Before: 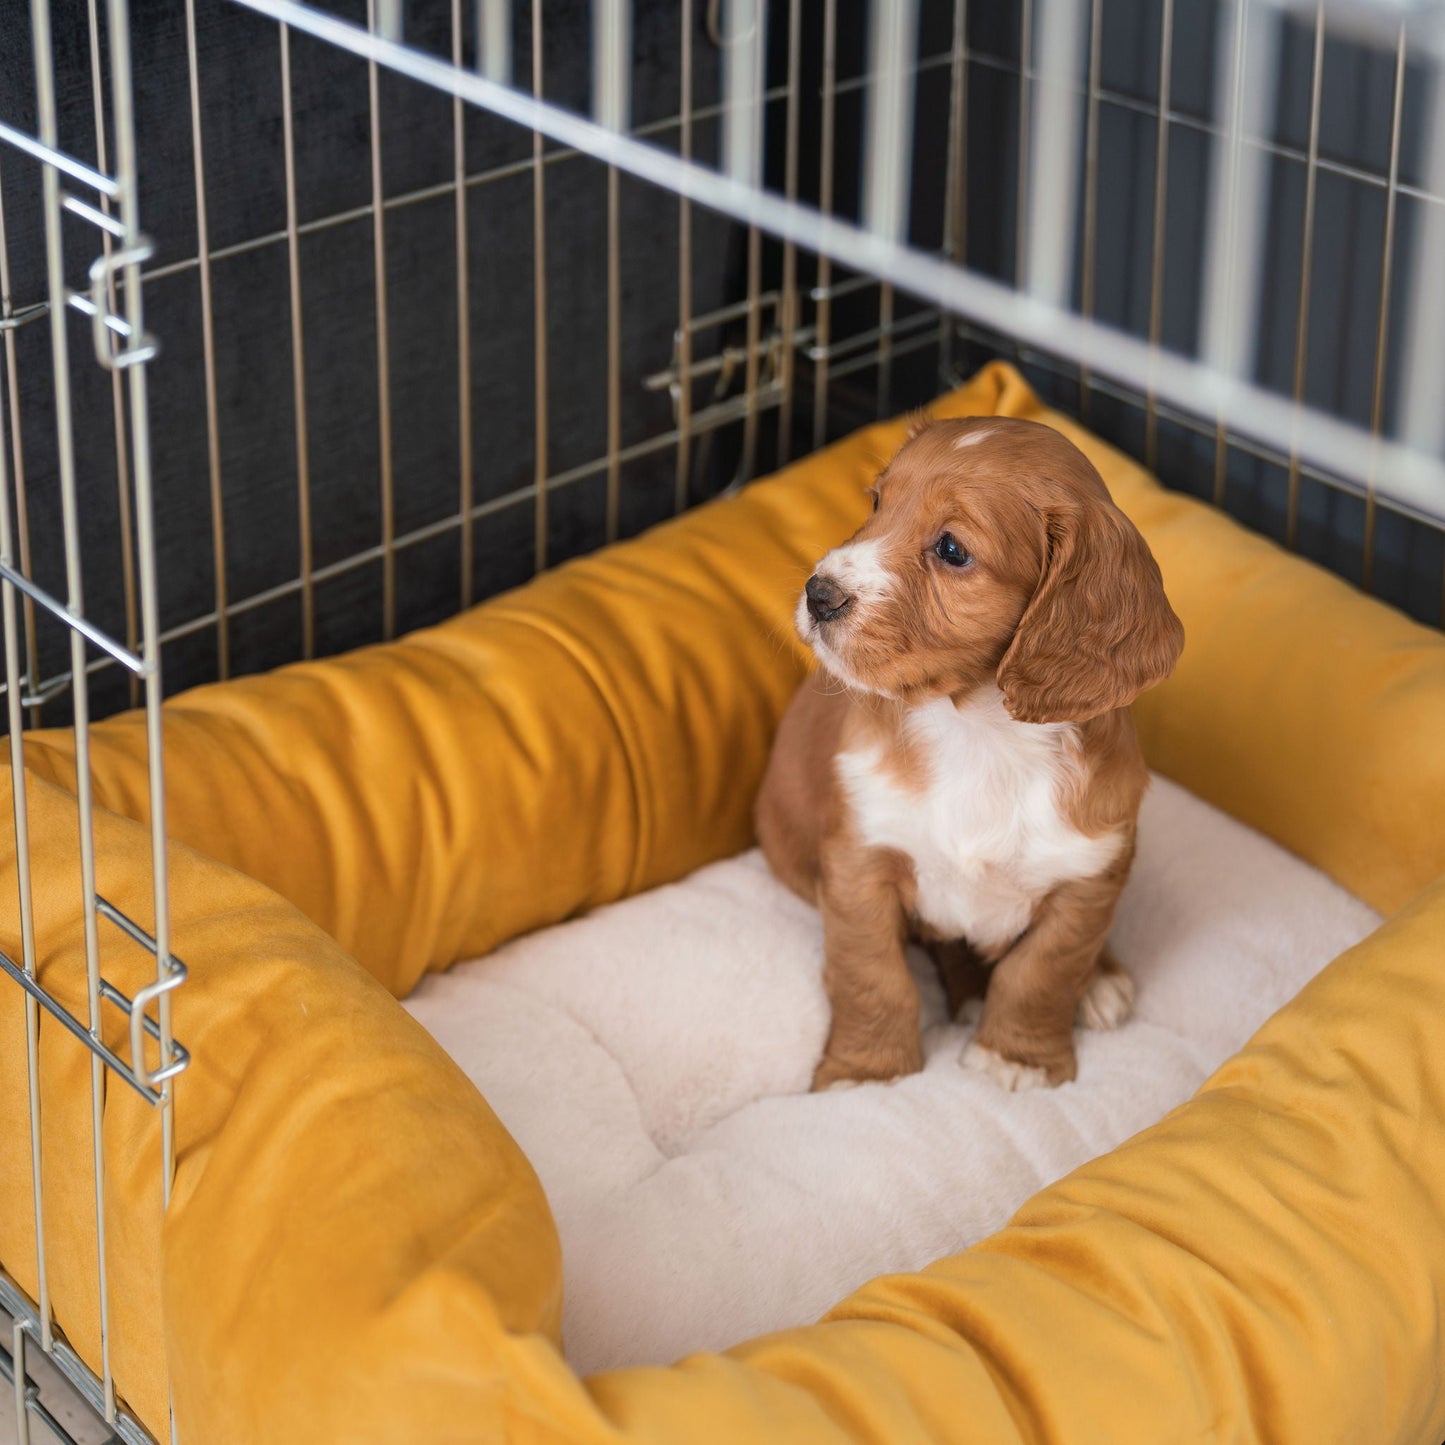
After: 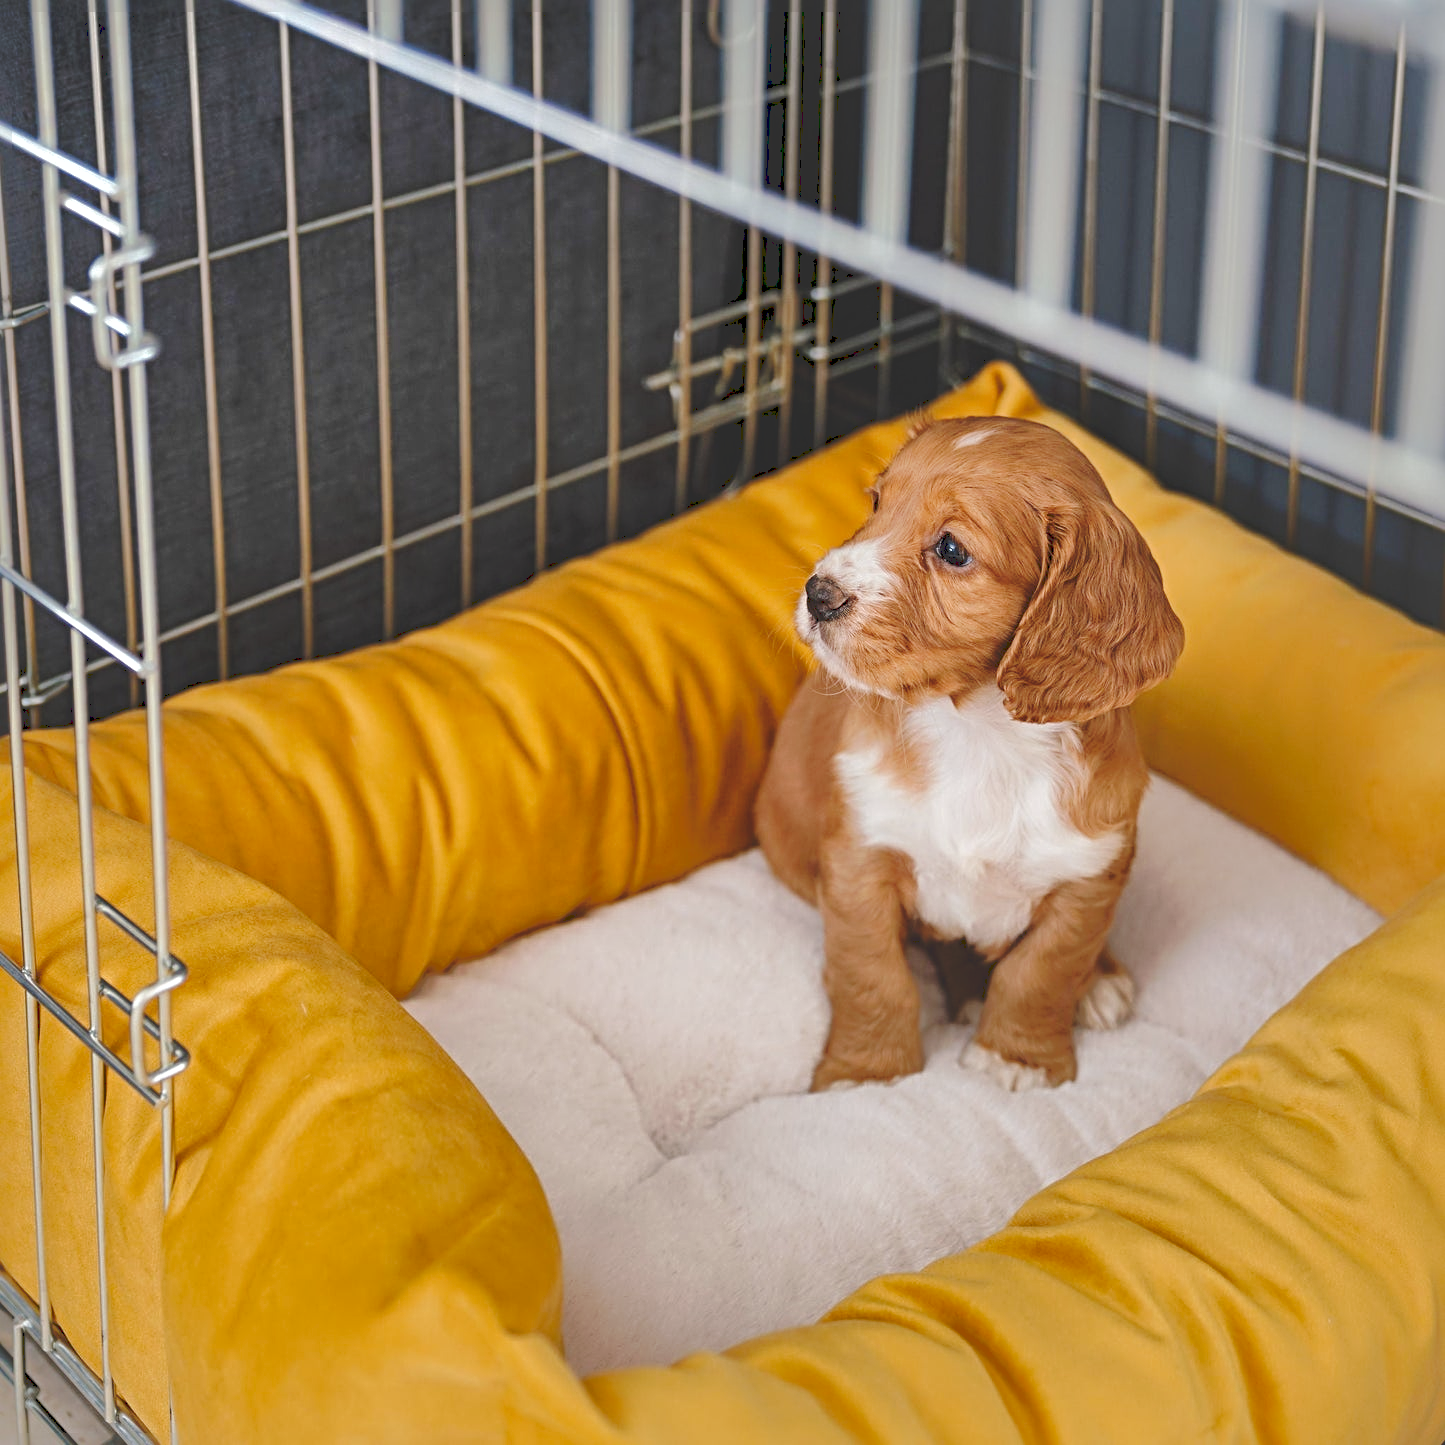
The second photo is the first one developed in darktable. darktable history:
shadows and highlights: shadows 60, highlights -60
tone curve: curves: ch0 [(0, 0) (0.003, 0.112) (0.011, 0.115) (0.025, 0.111) (0.044, 0.114) (0.069, 0.126) (0.1, 0.144) (0.136, 0.164) (0.177, 0.196) (0.224, 0.249) (0.277, 0.316) (0.335, 0.401) (0.399, 0.487) (0.468, 0.571) (0.543, 0.647) (0.623, 0.728) (0.709, 0.795) (0.801, 0.866) (0.898, 0.933) (1, 1)], preserve colors none
sharpen: radius 4.883
